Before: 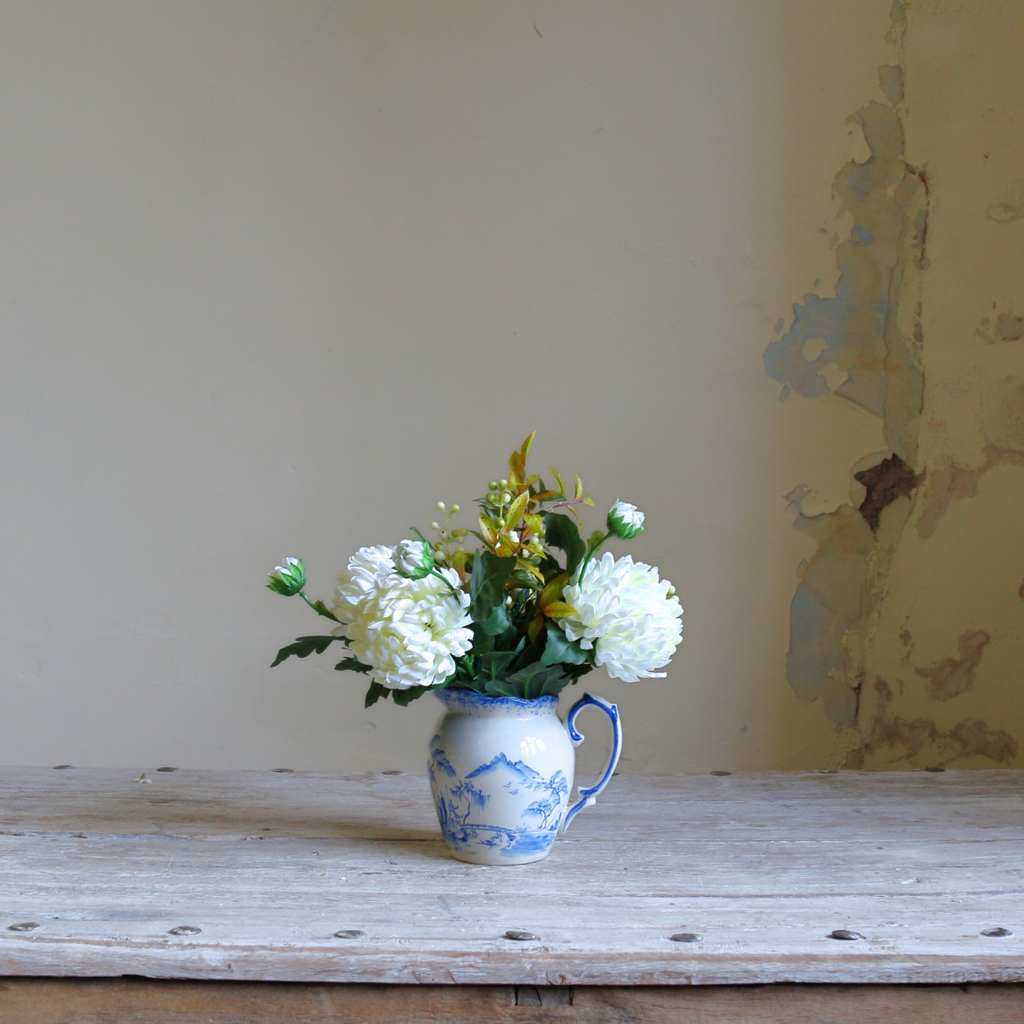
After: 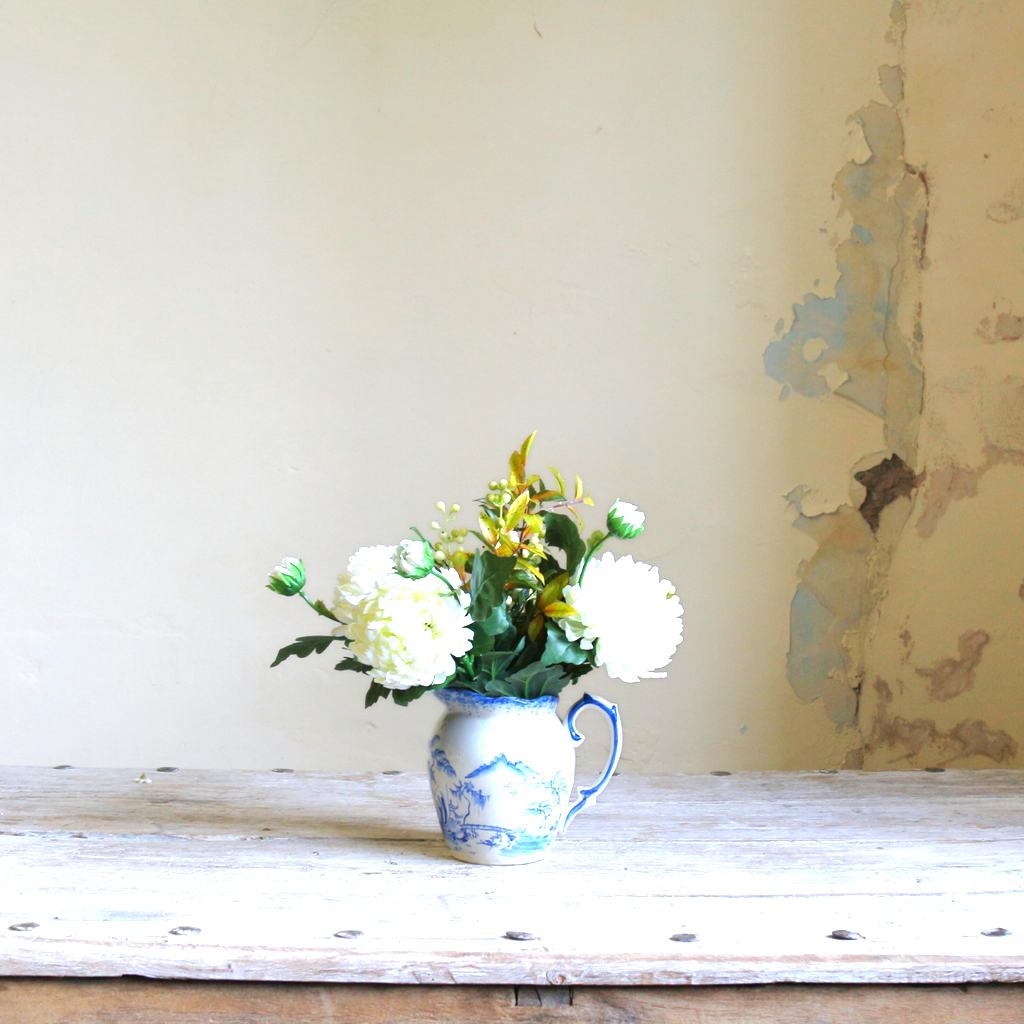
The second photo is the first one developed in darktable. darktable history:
levels: levels [0, 0.48, 0.961]
exposure: black level correction 0, exposure 1.099 EV, compensate highlight preservation false
